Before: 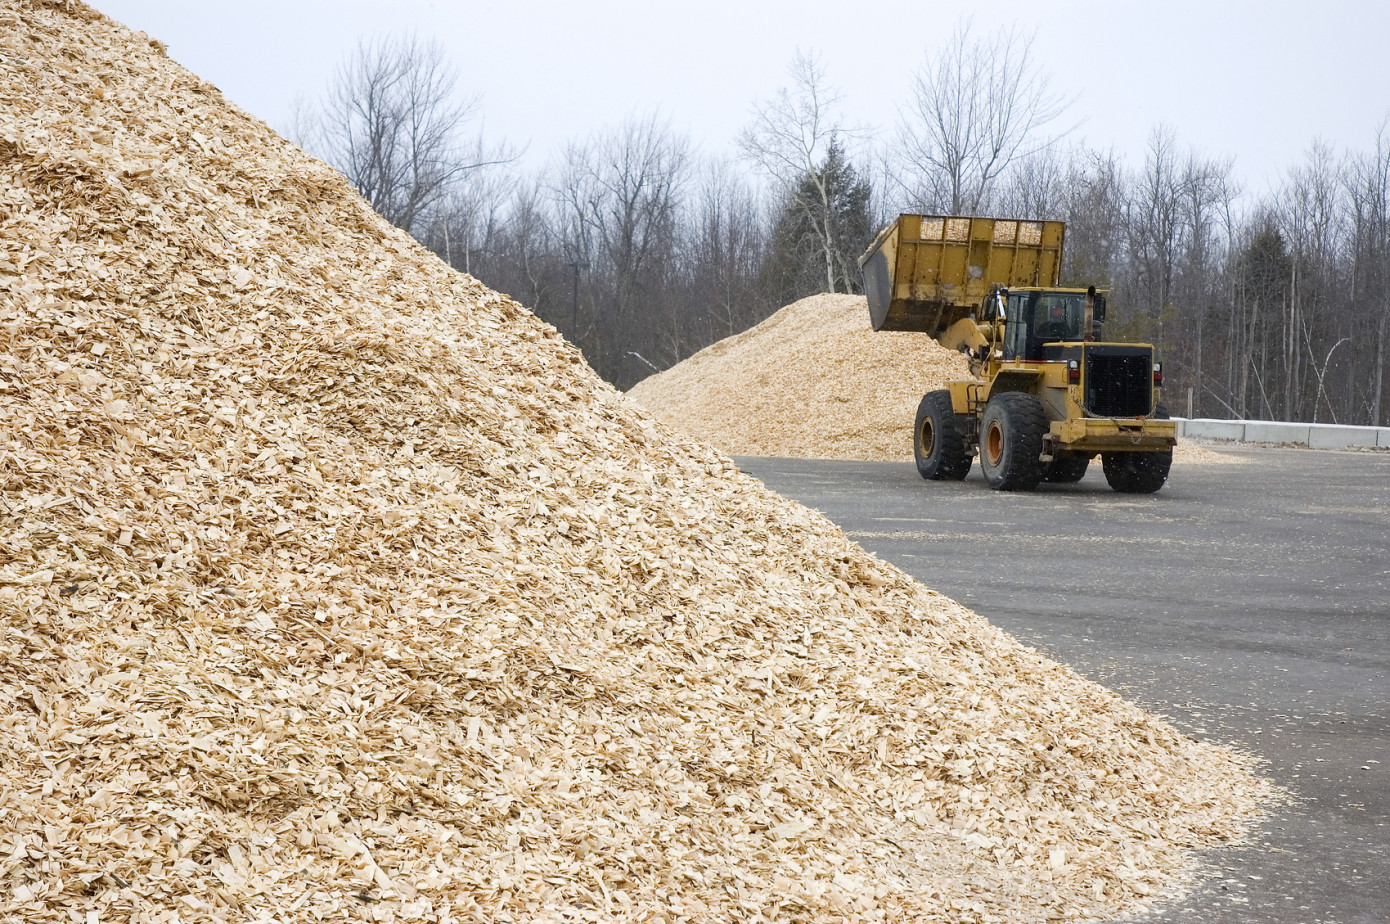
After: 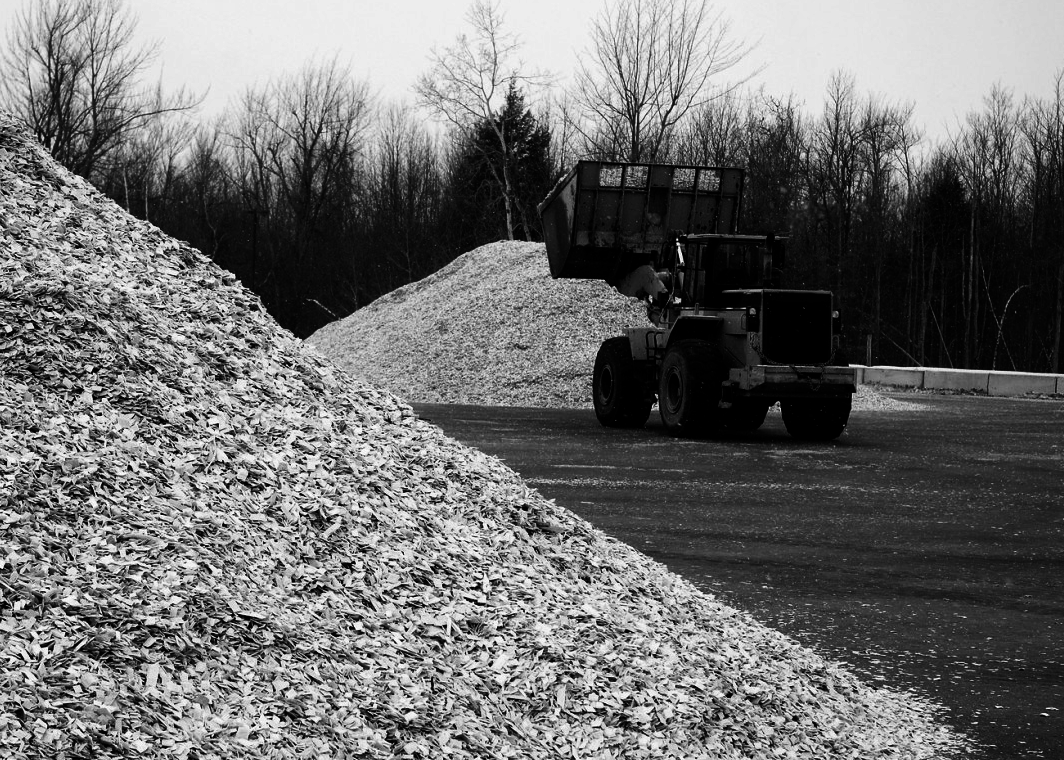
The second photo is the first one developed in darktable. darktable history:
crop: left 23.095%, top 5.827%, bottom 11.854%
contrast brightness saturation: contrast 0.02, brightness -1, saturation -1
tone curve: curves: ch0 [(0, 0) (0.004, 0.001) (0.133, 0.112) (0.325, 0.362) (0.832, 0.893) (1, 1)], color space Lab, linked channels, preserve colors none
